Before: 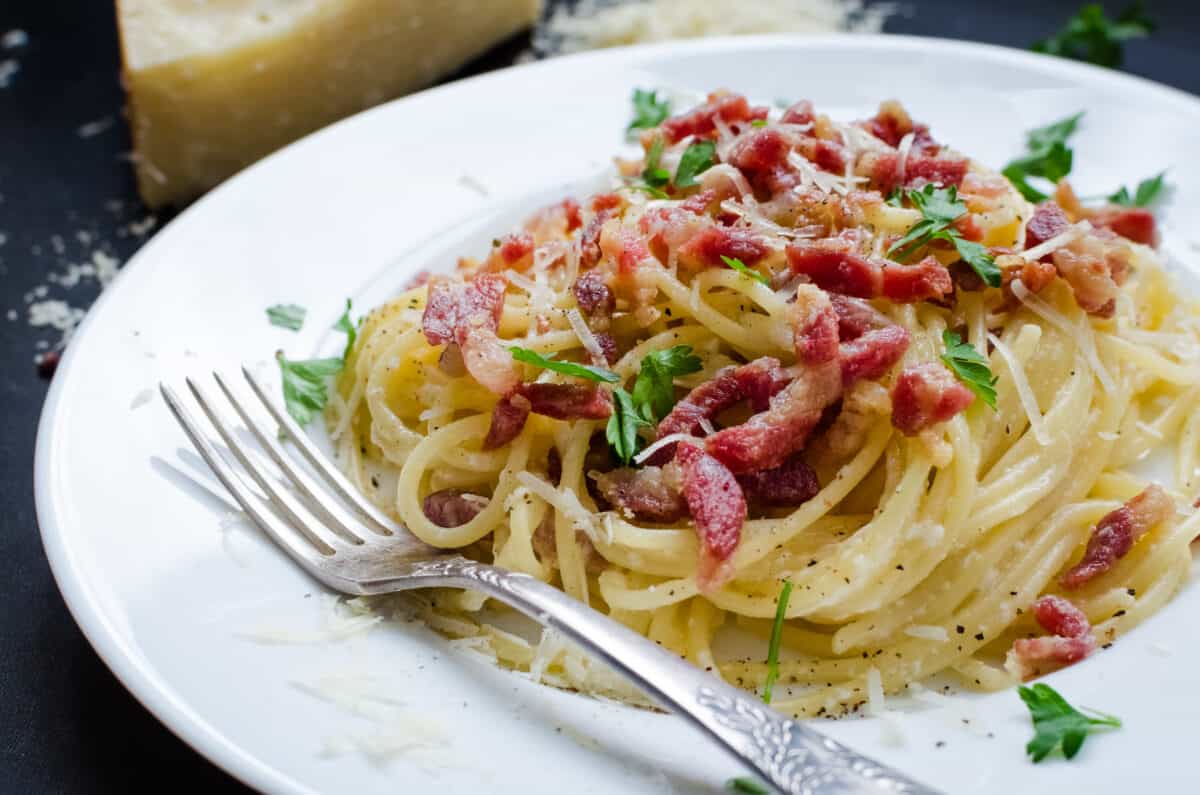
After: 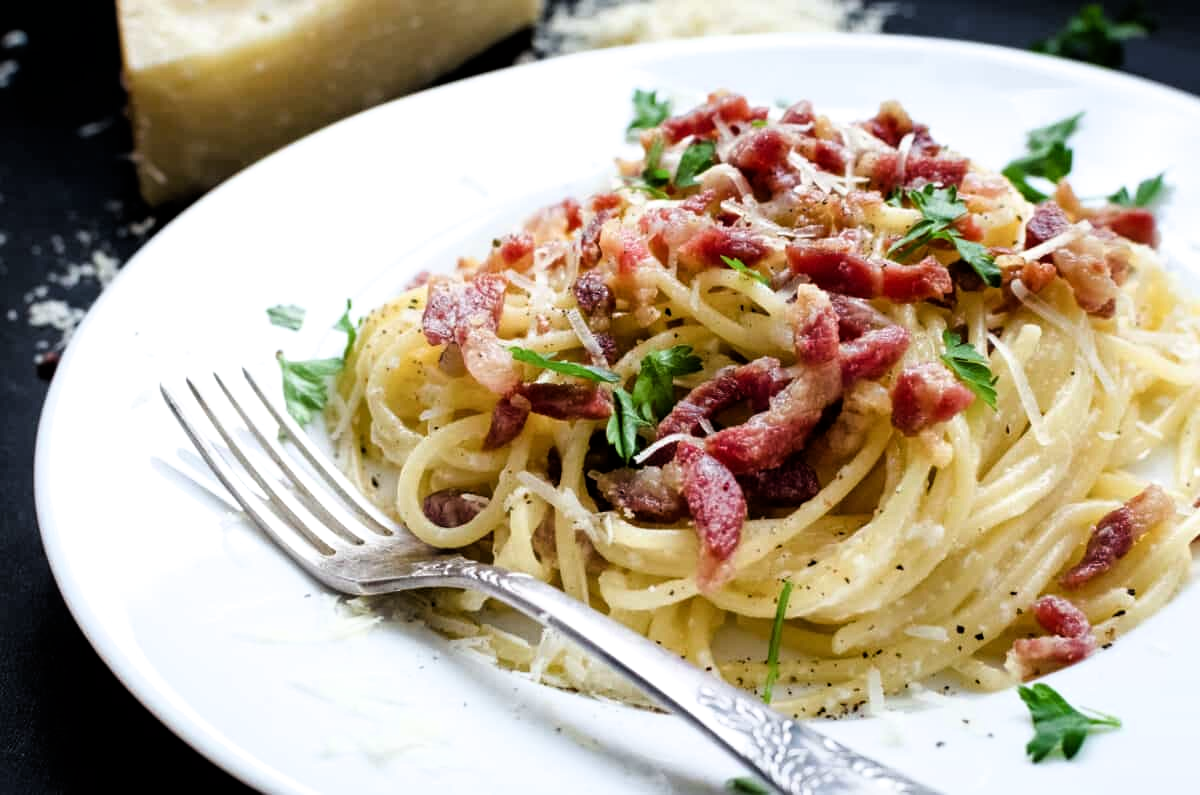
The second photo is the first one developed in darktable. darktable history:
filmic rgb: black relative exposure -8.18 EV, white relative exposure 2.2 EV, target white luminance 99.885%, hardness 7.08, latitude 74.73%, contrast 1.318, highlights saturation mix -1.72%, shadows ↔ highlights balance 29.8%
